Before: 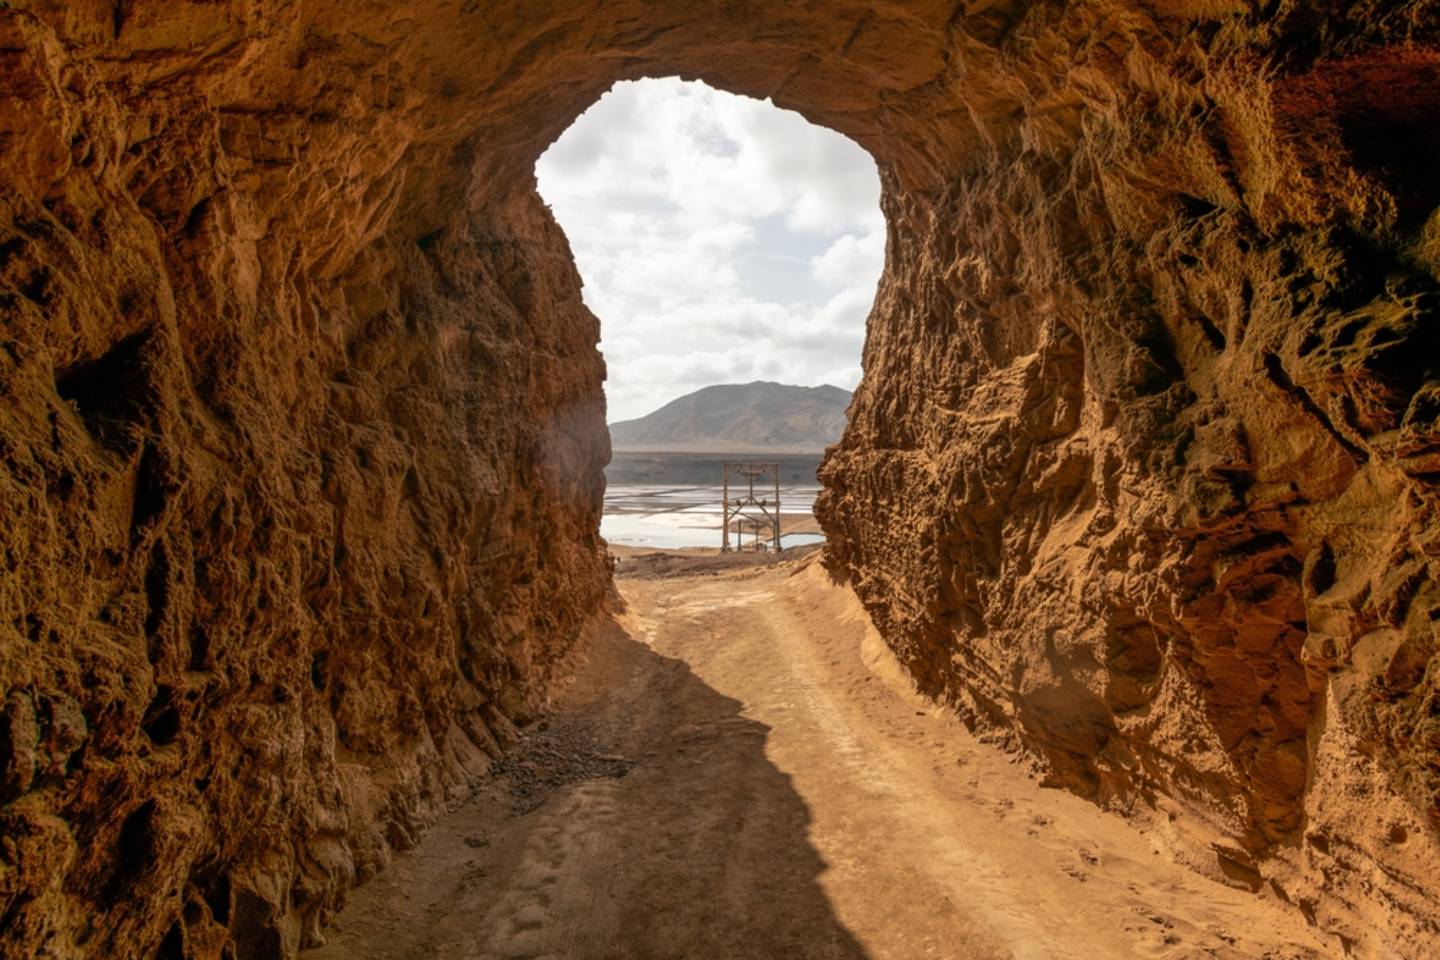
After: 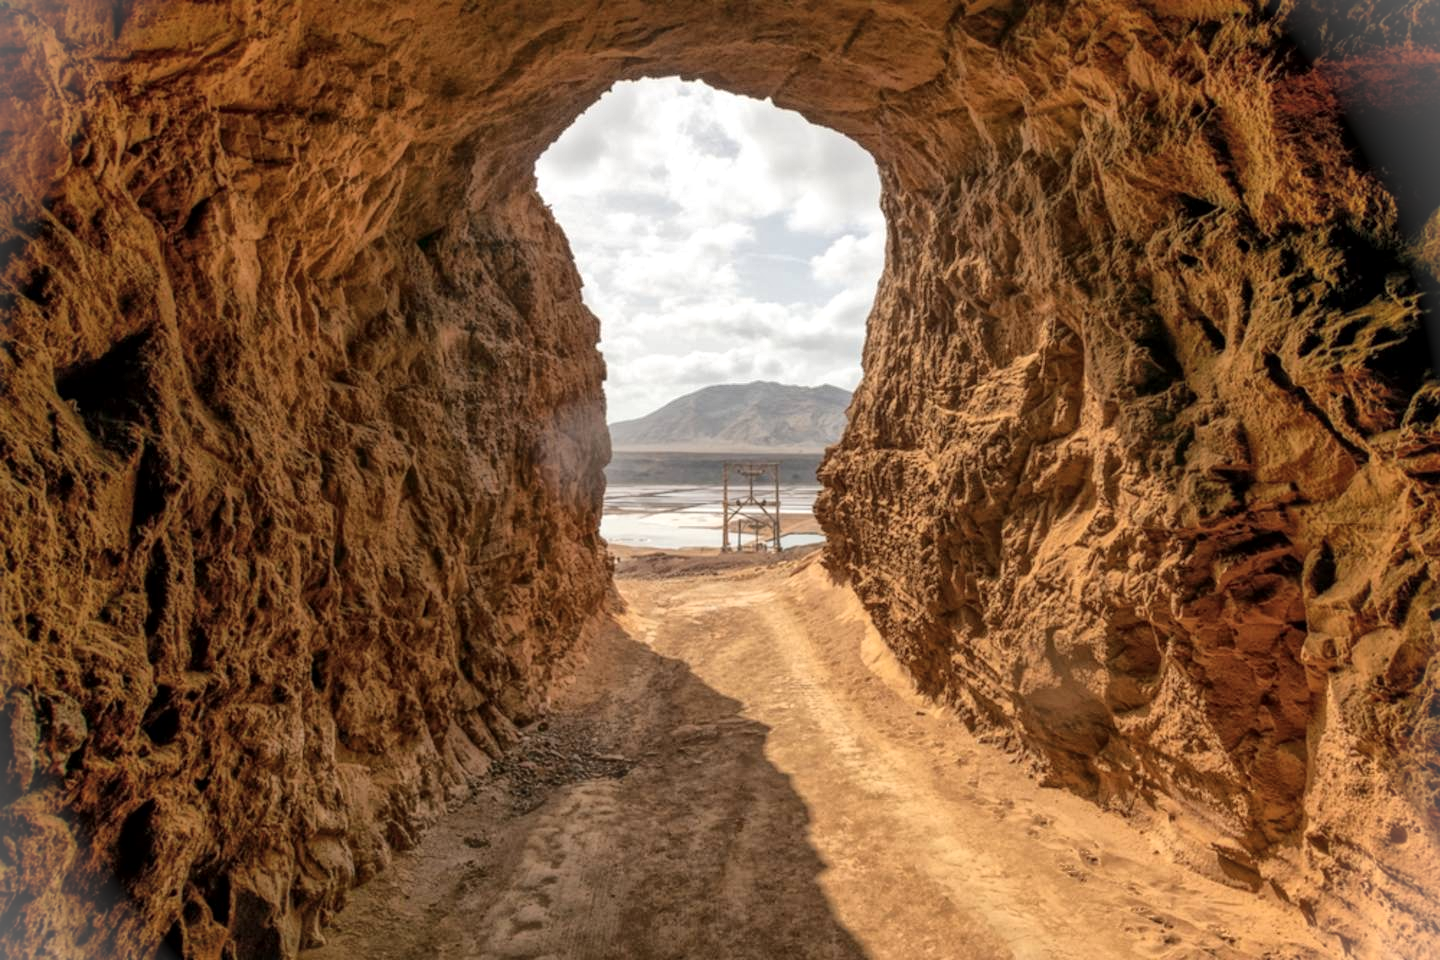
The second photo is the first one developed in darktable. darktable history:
global tonemap: drago (1, 100), detail 1
vignetting: fall-off start 100%, brightness 0.3, saturation 0
